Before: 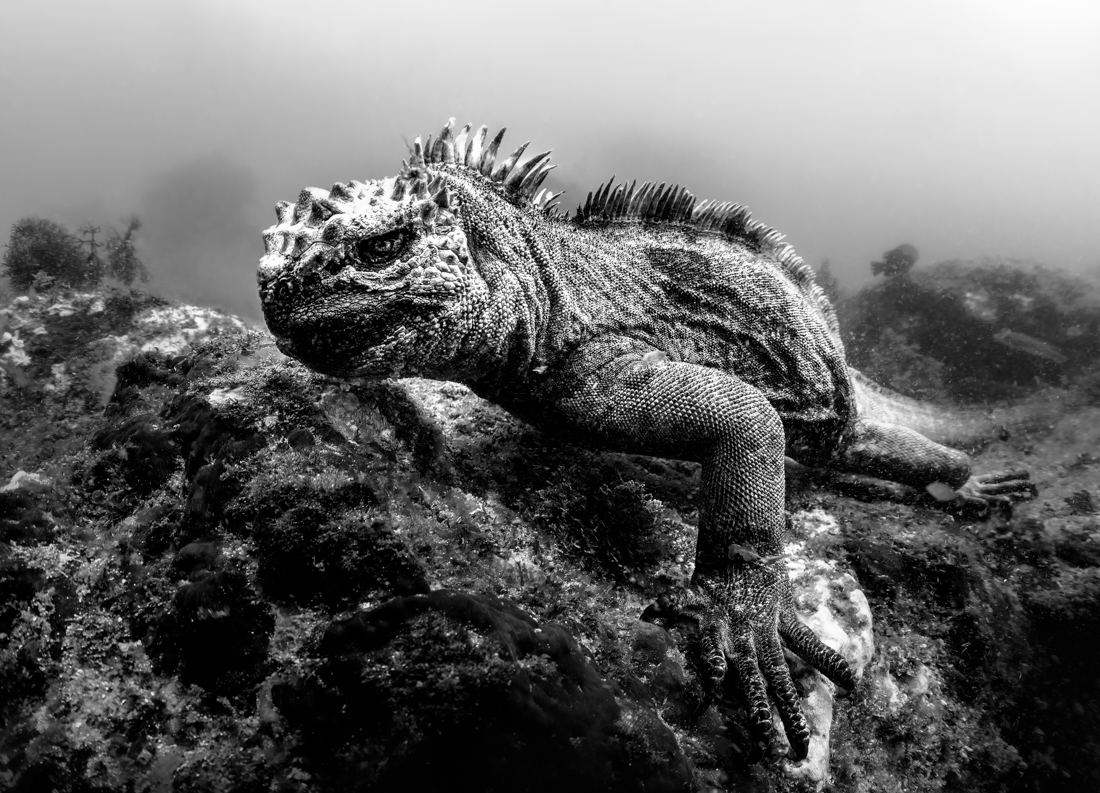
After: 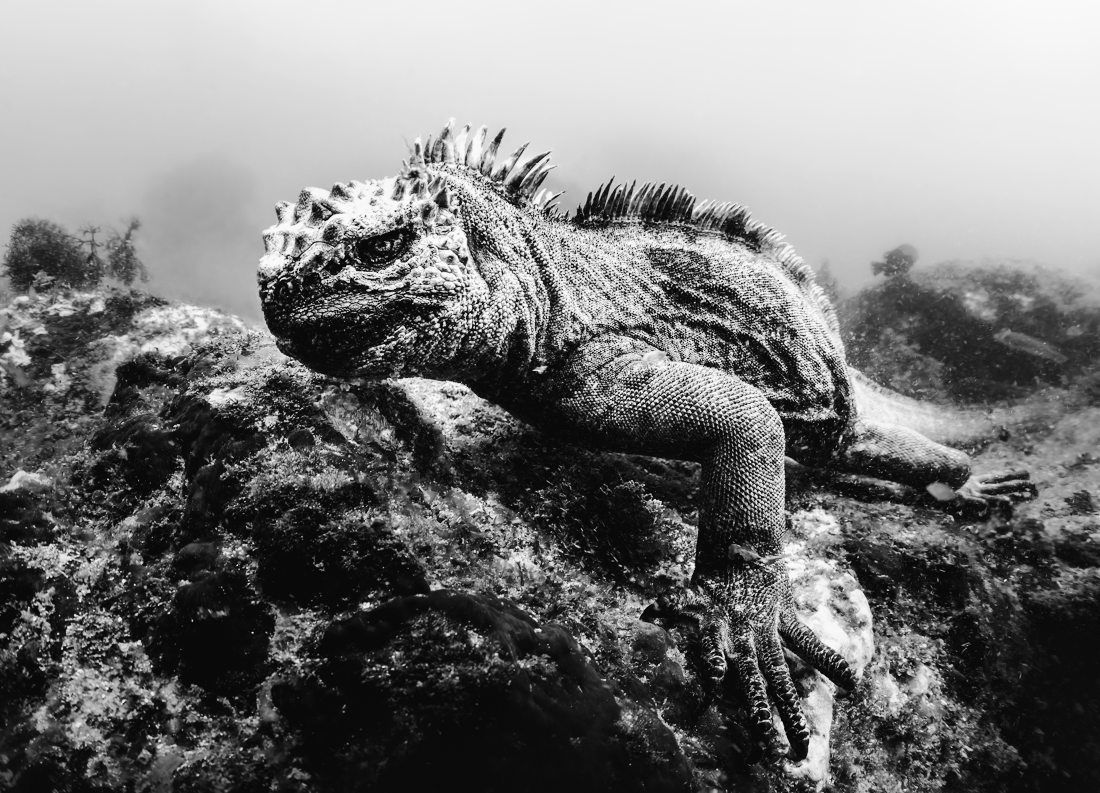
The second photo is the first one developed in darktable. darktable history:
tone curve: curves: ch0 [(0, 0.026) (0.146, 0.158) (0.272, 0.34) (0.453, 0.627) (0.687, 0.829) (1, 1)], color space Lab, linked channels, preserve colors none
color calibration "t3mujinpack channel mixer": output gray [0.18, 0.41, 0.41, 0], gray › normalize channels true, illuminant same as pipeline (D50), adaptation XYZ, x 0.346, y 0.359, gamut compression 0
